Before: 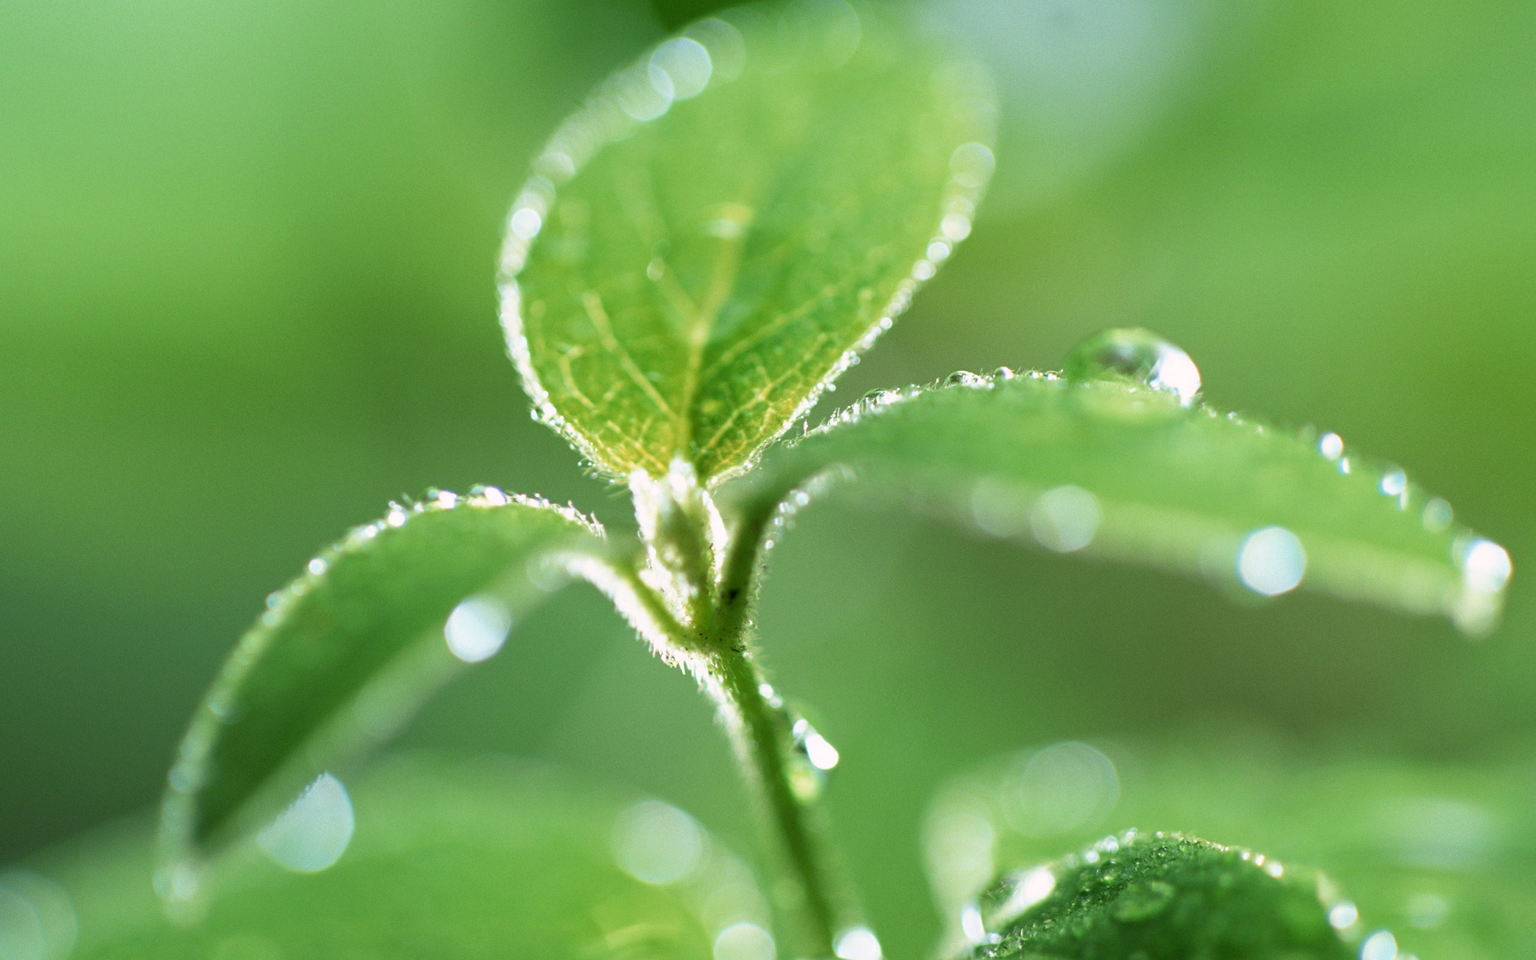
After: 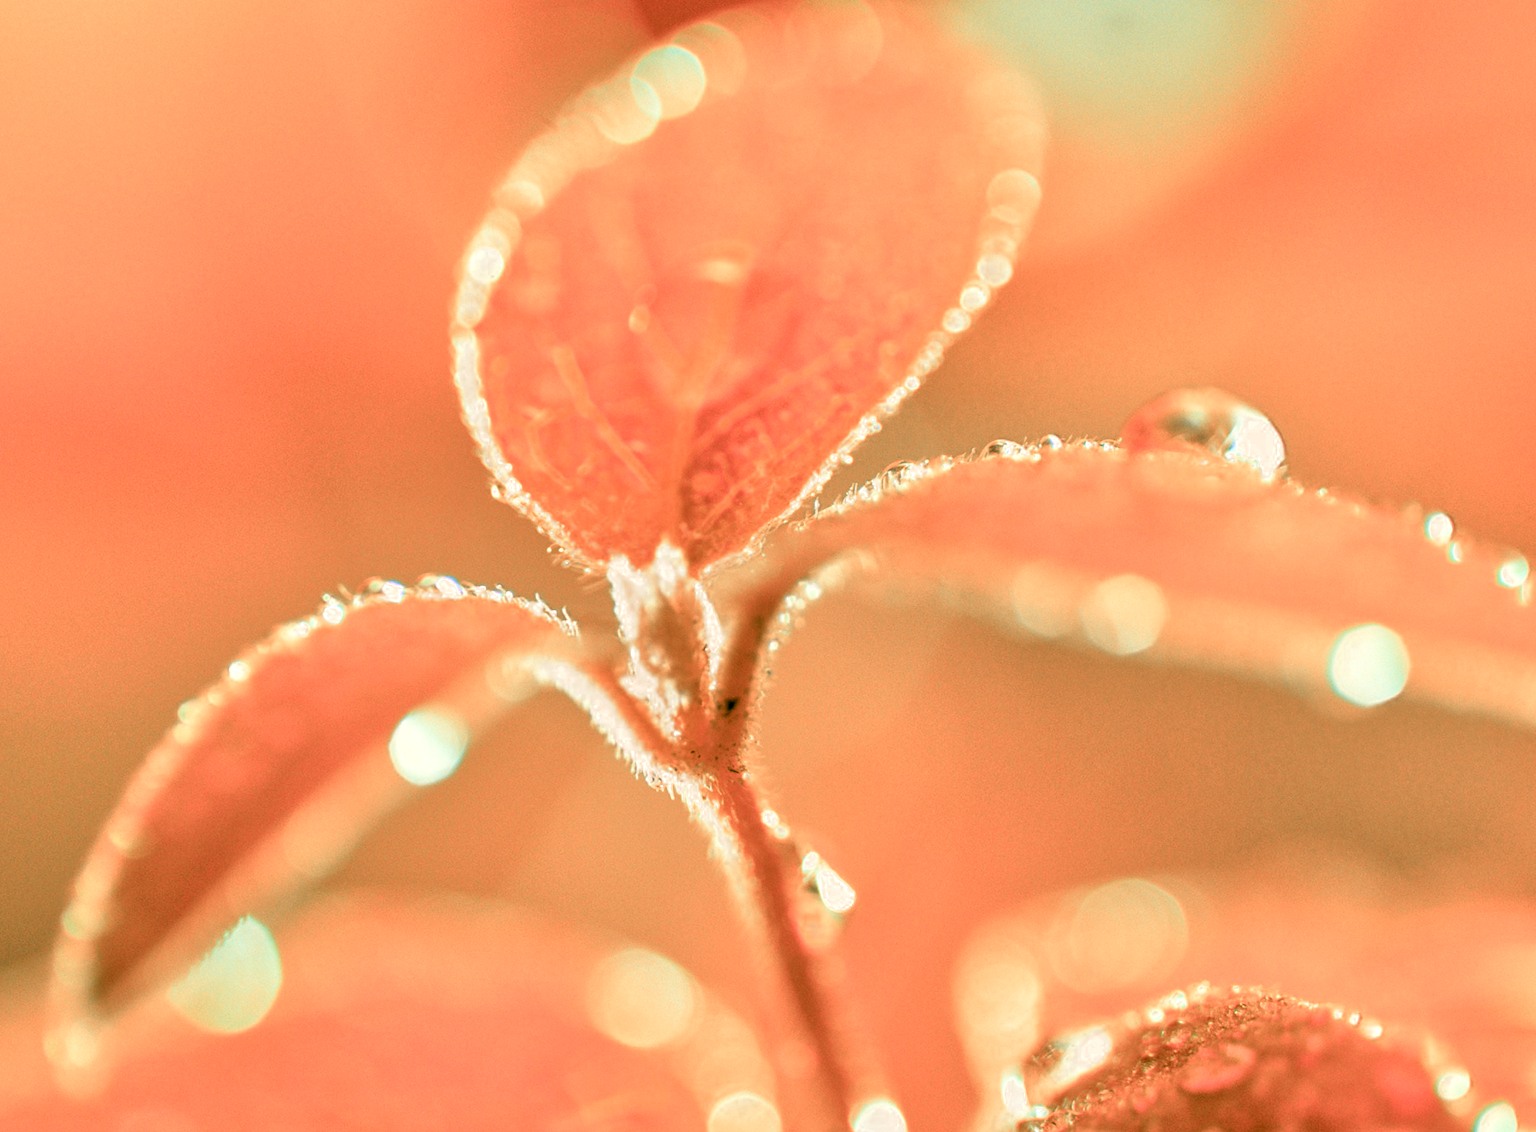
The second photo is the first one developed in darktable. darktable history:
local contrast: on, module defaults
crop: left 7.598%, right 7.873%
color zones: curves: ch0 [(0.006, 0.385) (0.143, 0.563) (0.243, 0.321) (0.352, 0.464) (0.516, 0.456) (0.625, 0.5) (0.75, 0.5) (0.875, 0.5)]; ch1 [(0, 0.5) (0.134, 0.504) (0.246, 0.463) (0.421, 0.515) (0.5, 0.56) (0.625, 0.5) (0.75, 0.5) (0.875, 0.5)]; ch2 [(0, 0.5) (0.131, 0.426) (0.307, 0.289) (0.38, 0.188) (0.513, 0.216) (0.625, 0.548) (0.75, 0.468) (0.838, 0.396) (0.971, 0.311)]
contrast brightness saturation: contrast 0.2, brightness 0.15, saturation 0.14
tone equalizer: -7 EV 0.15 EV, -6 EV 0.6 EV, -5 EV 1.15 EV, -4 EV 1.33 EV, -3 EV 1.15 EV, -2 EV 0.6 EV, -1 EV 0.15 EV, mask exposure compensation -0.5 EV
white balance: red 1.029, blue 0.92
